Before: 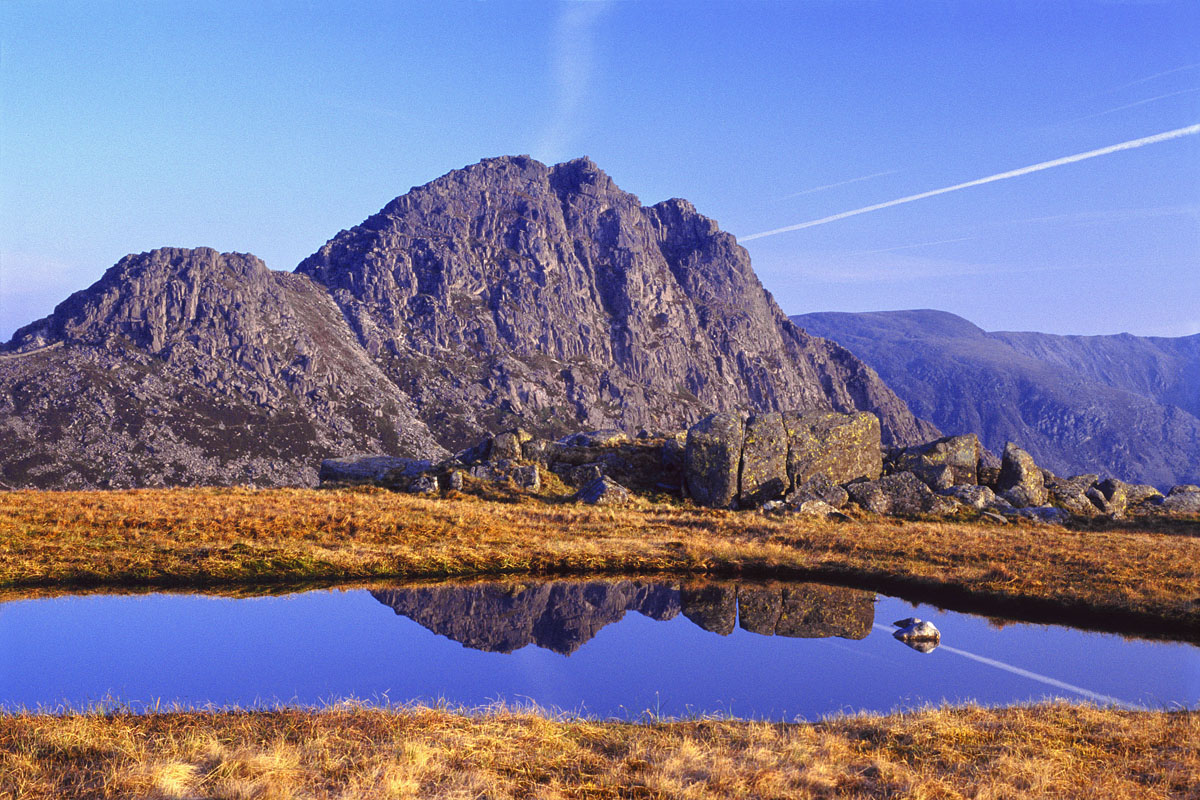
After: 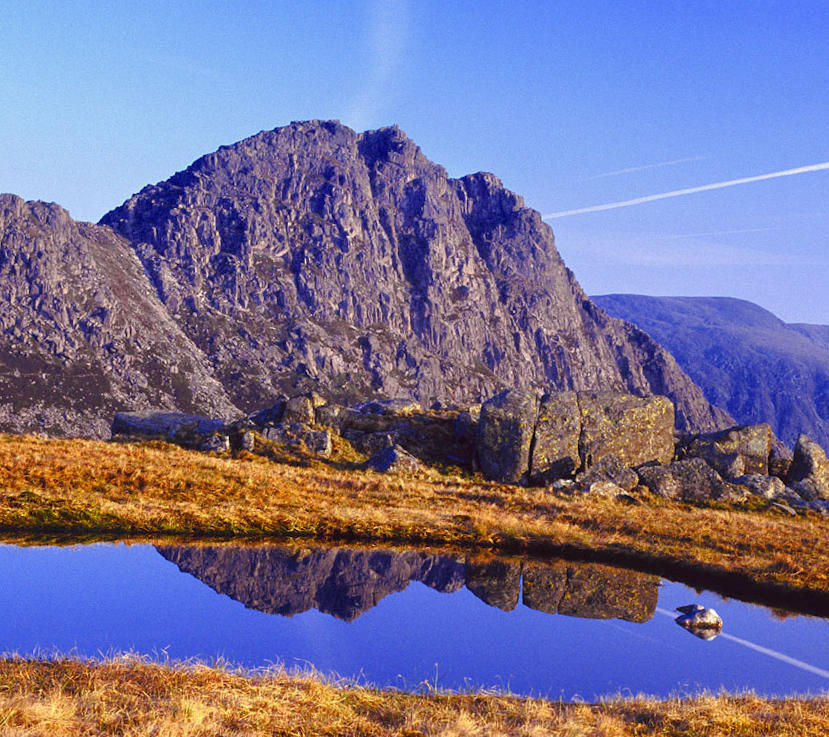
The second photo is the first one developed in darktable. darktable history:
color balance rgb: perceptual saturation grading › global saturation 20%, perceptual saturation grading › highlights -25%, perceptual saturation grading › shadows 25%
crop and rotate: angle -3.27°, left 14.277%, top 0.028%, right 10.766%, bottom 0.028%
